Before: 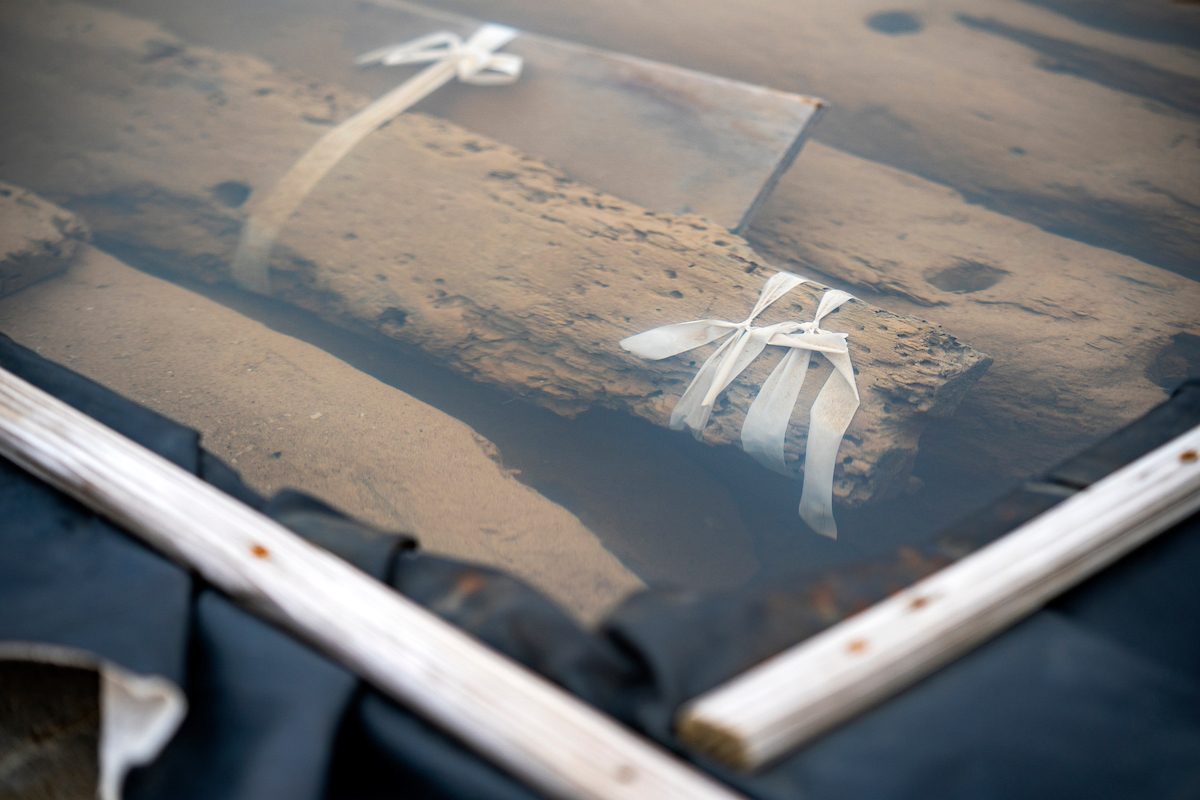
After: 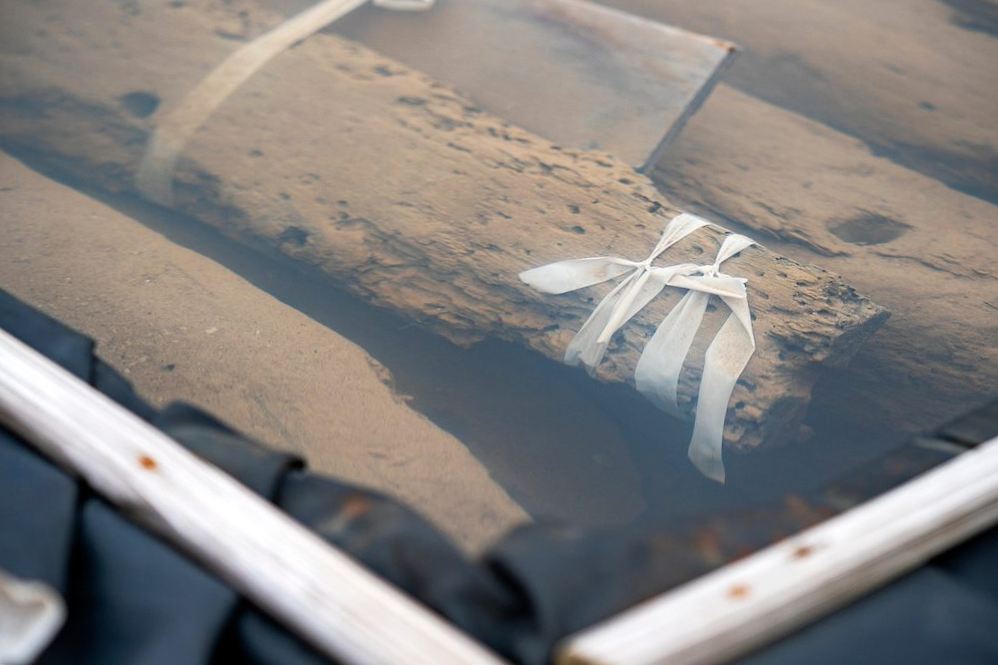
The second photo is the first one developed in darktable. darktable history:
crop and rotate: angle -3.27°, left 5.211%, top 5.211%, right 4.607%, bottom 4.607%
tone equalizer: -7 EV 0.13 EV, smoothing diameter 25%, edges refinement/feathering 10, preserve details guided filter
